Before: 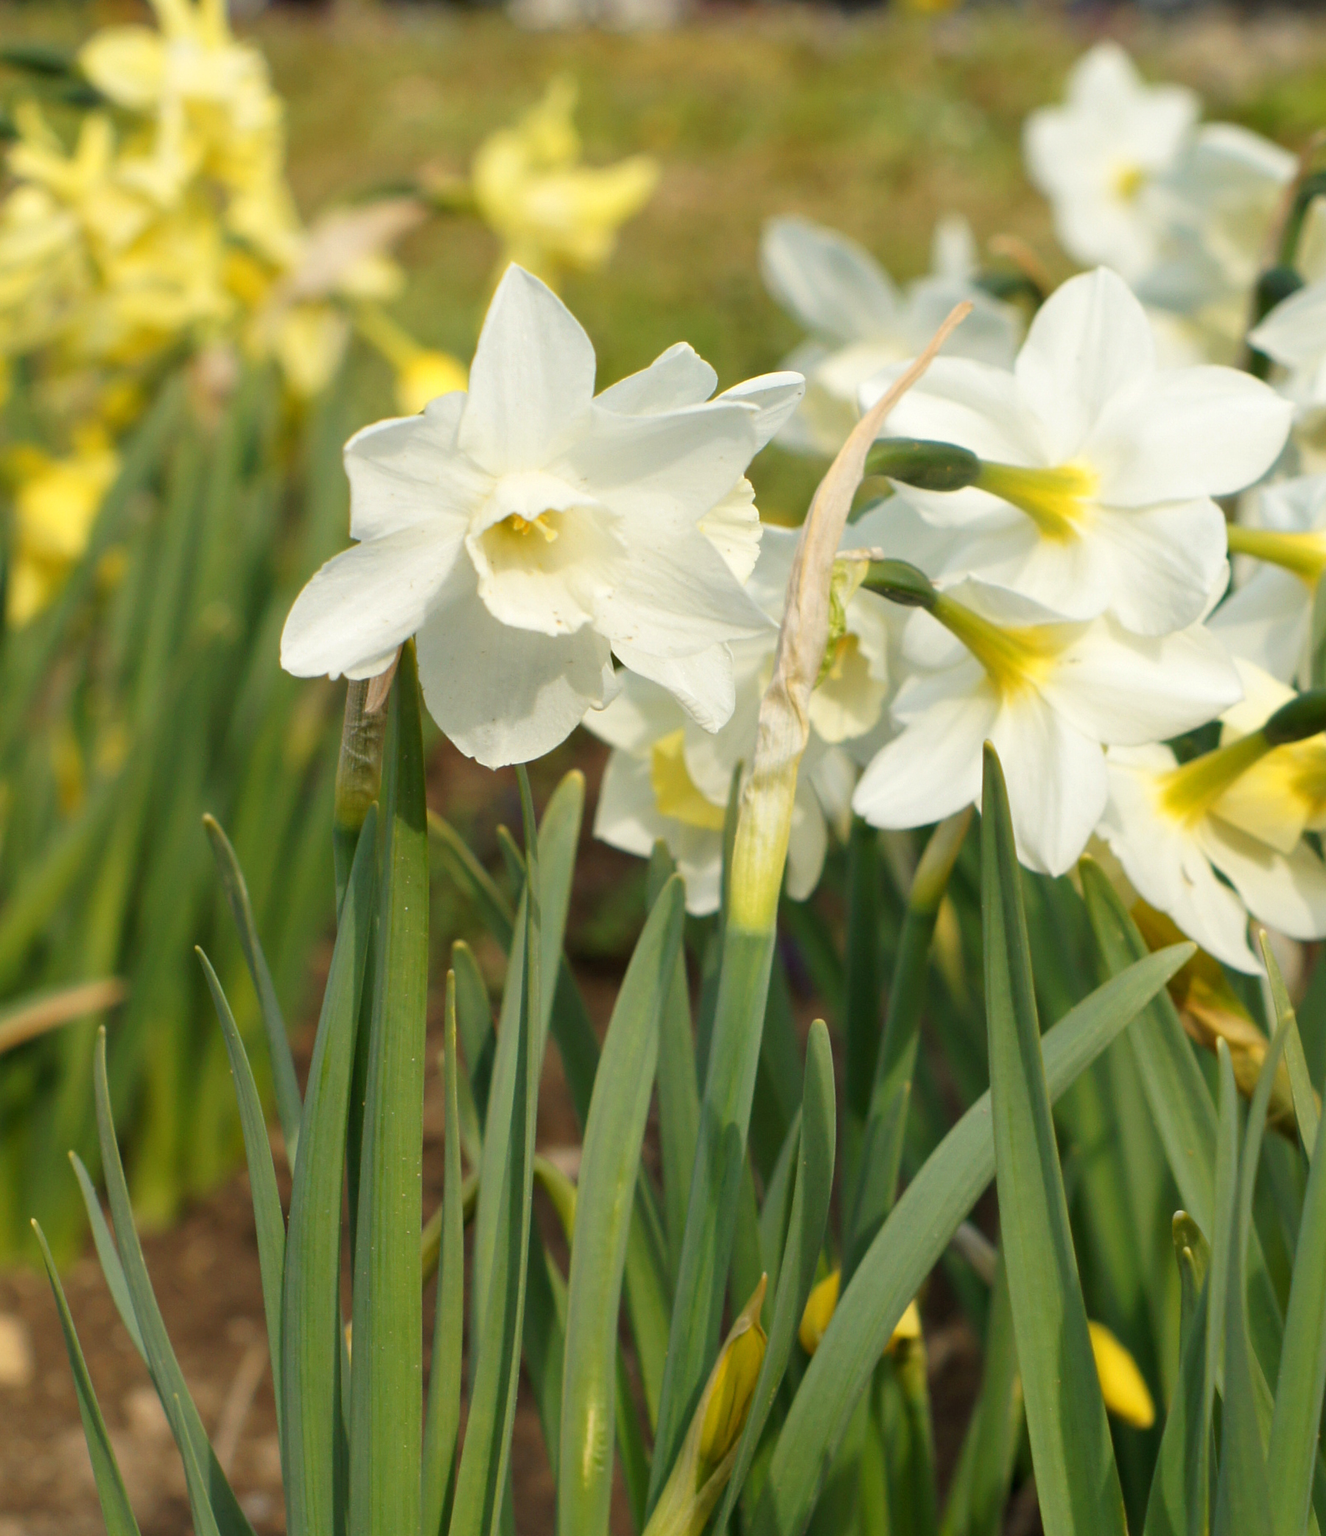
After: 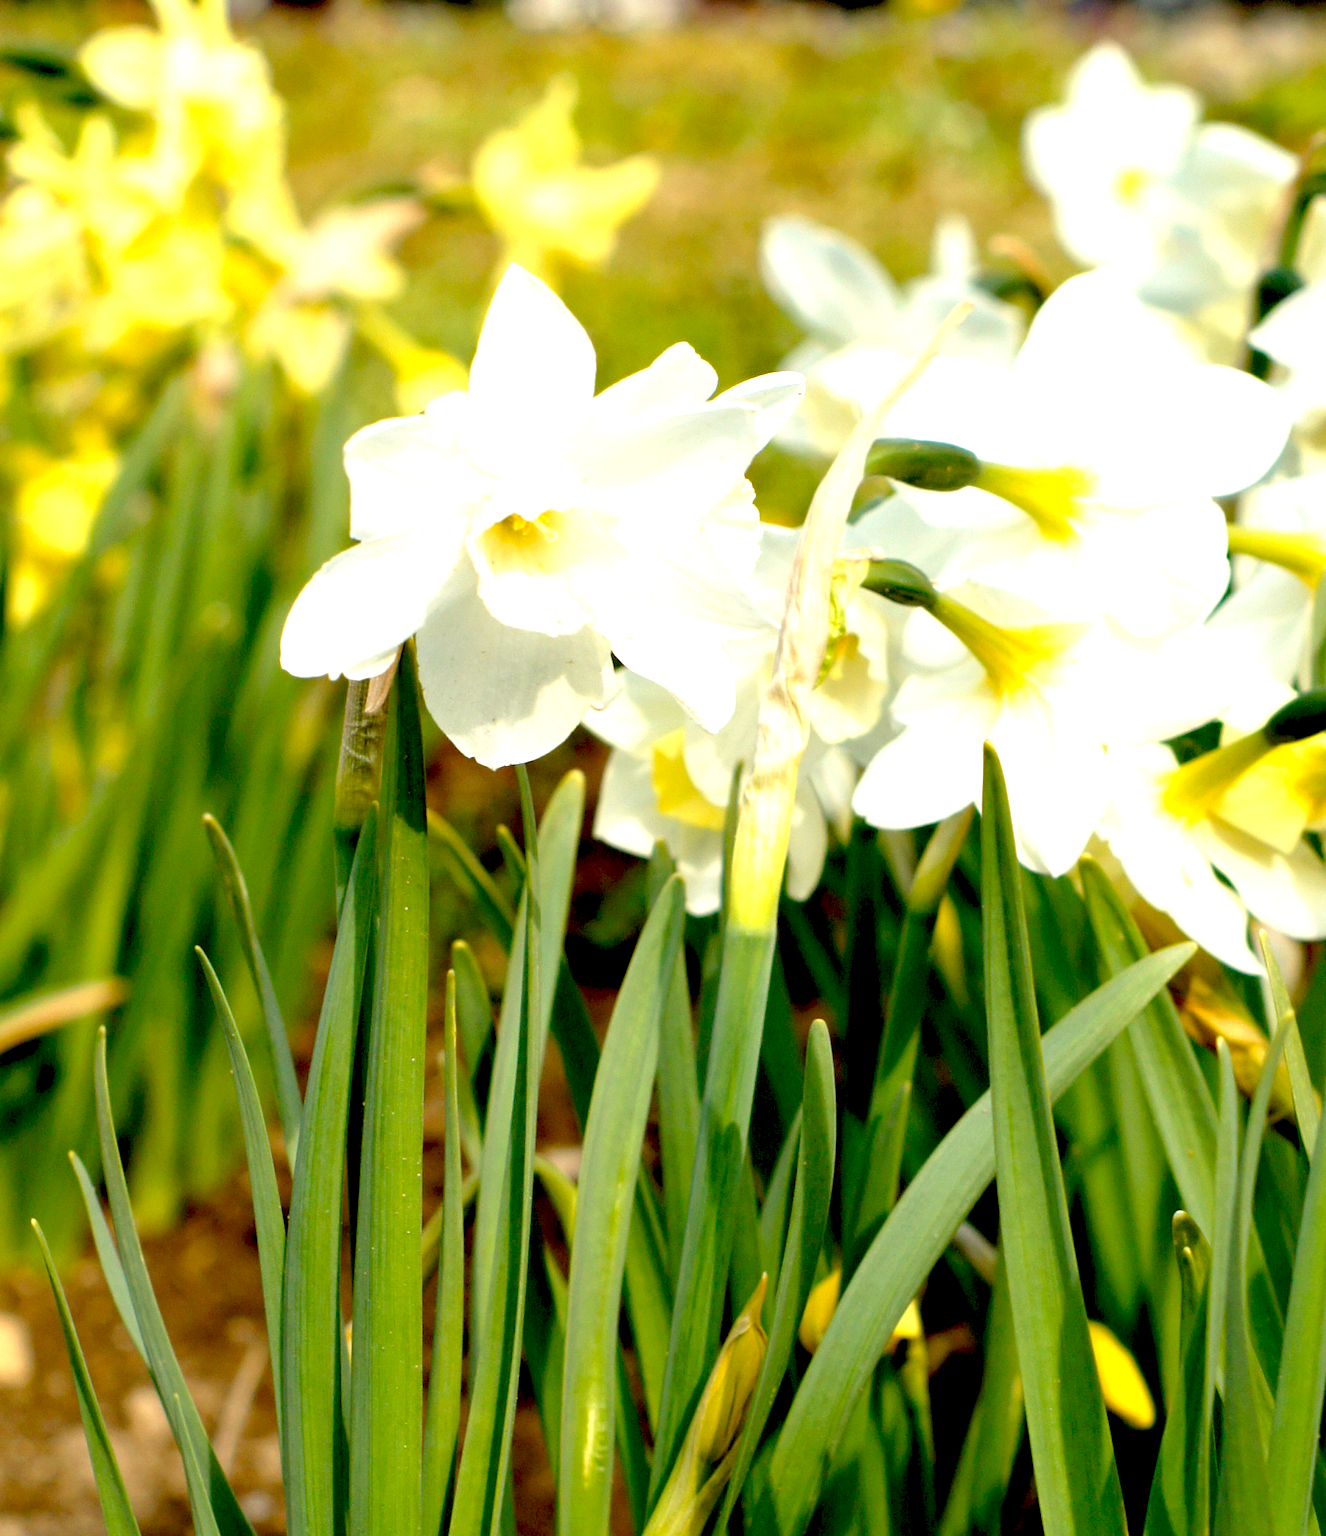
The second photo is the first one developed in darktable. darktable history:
exposure: black level correction 0.035, exposure 0.902 EV, compensate exposure bias true, compensate highlight preservation false
